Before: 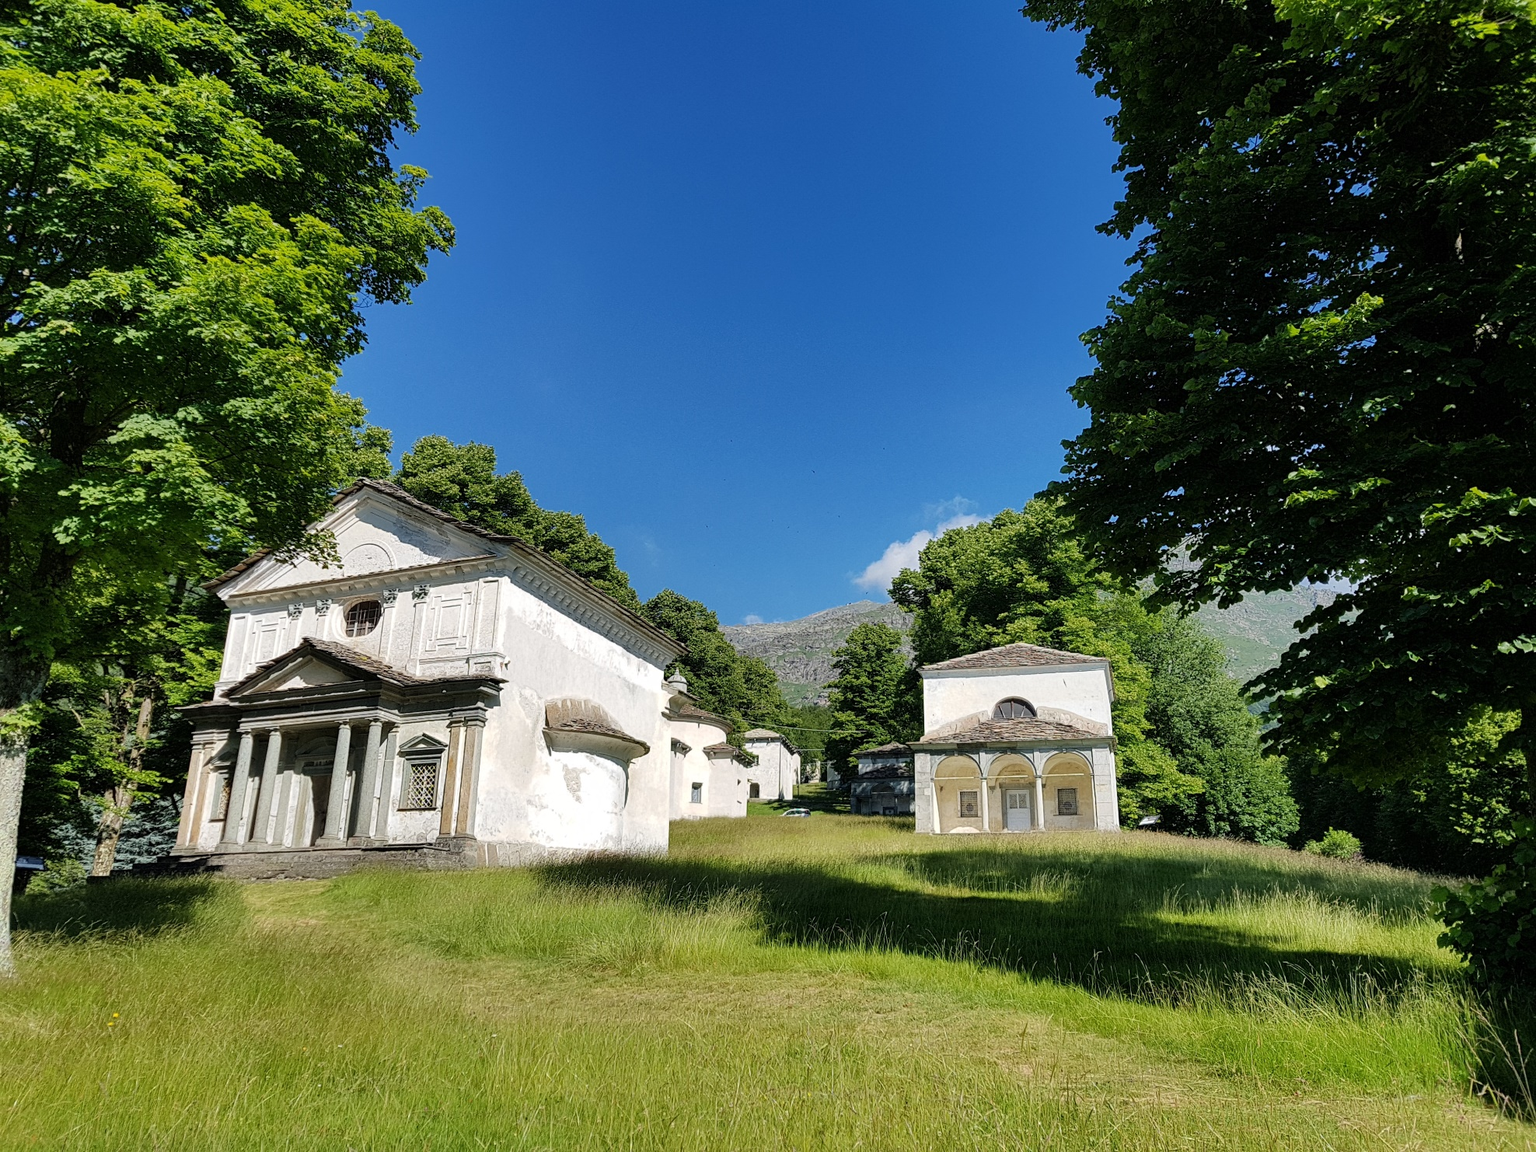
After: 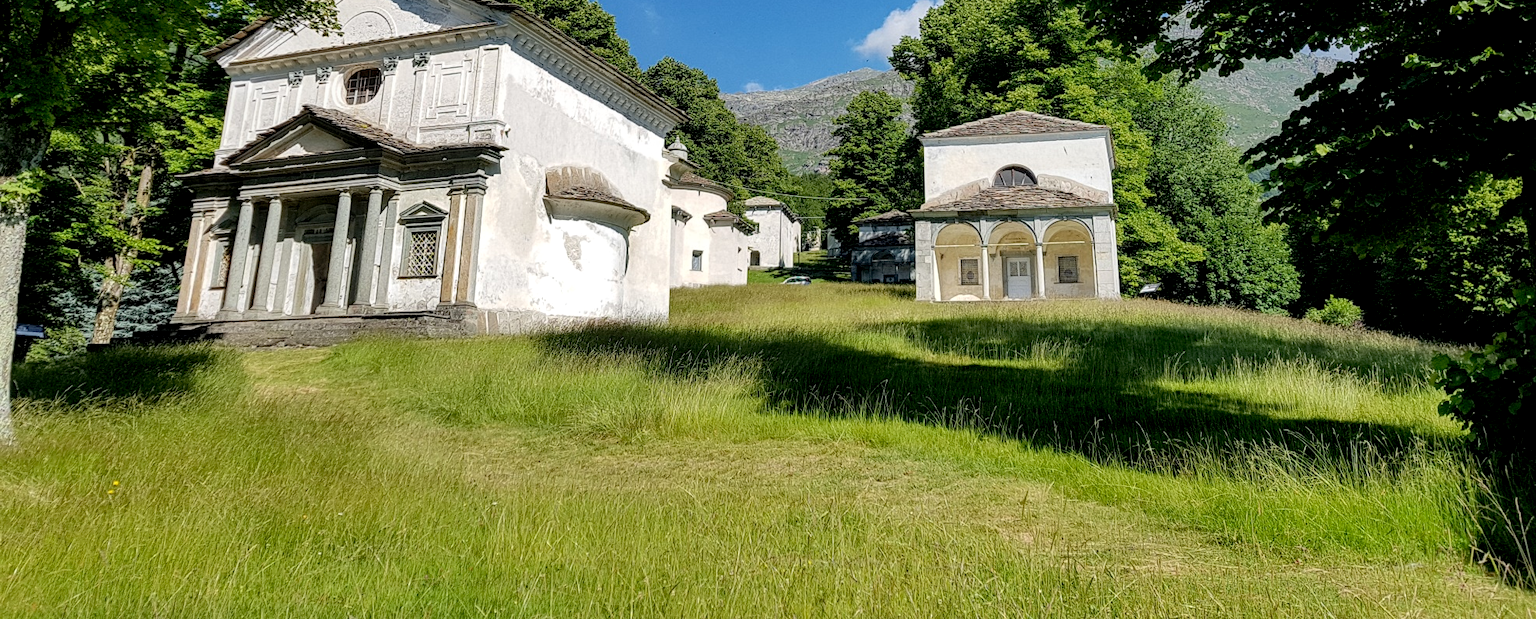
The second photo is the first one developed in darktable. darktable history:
local contrast: detail 115%
exposure: black level correction 0.007, exposure 0.093 EV, compensate highlight preservation false
crop and rotate: top 46.237%
